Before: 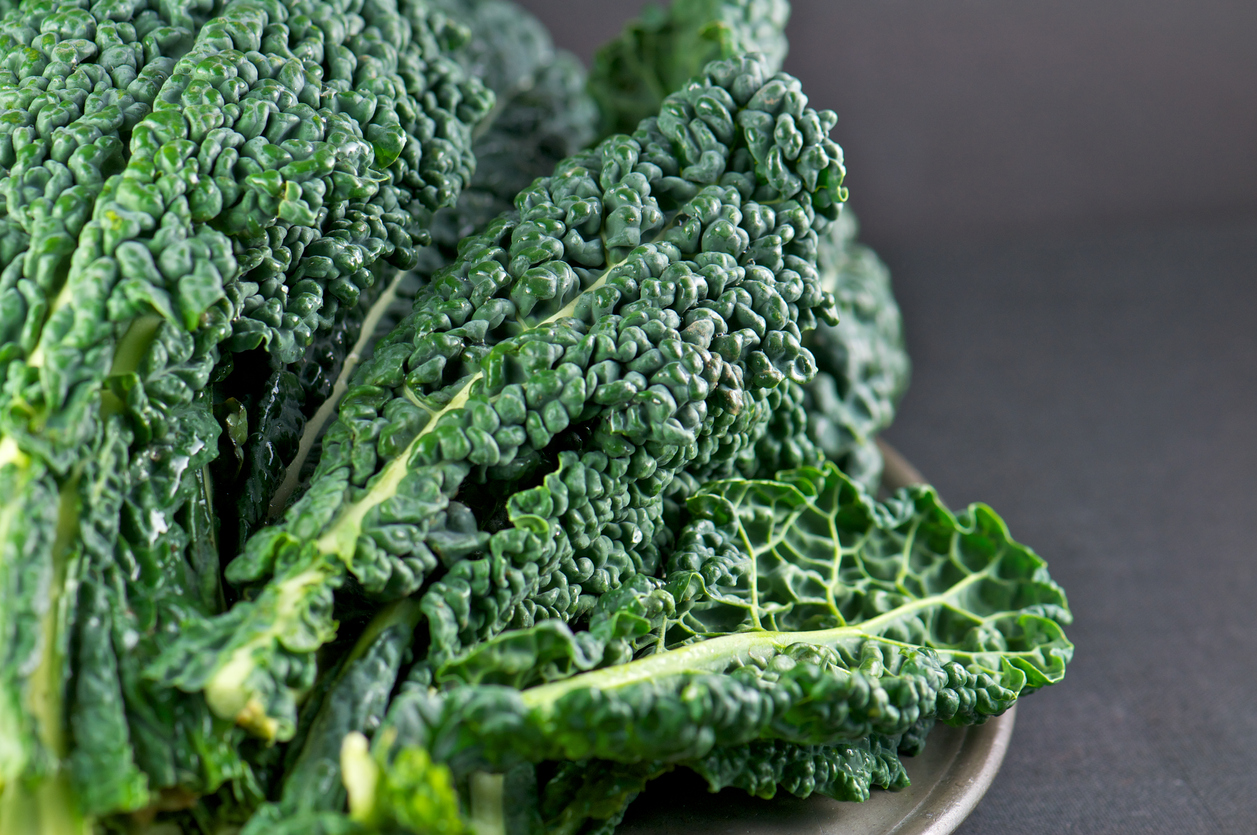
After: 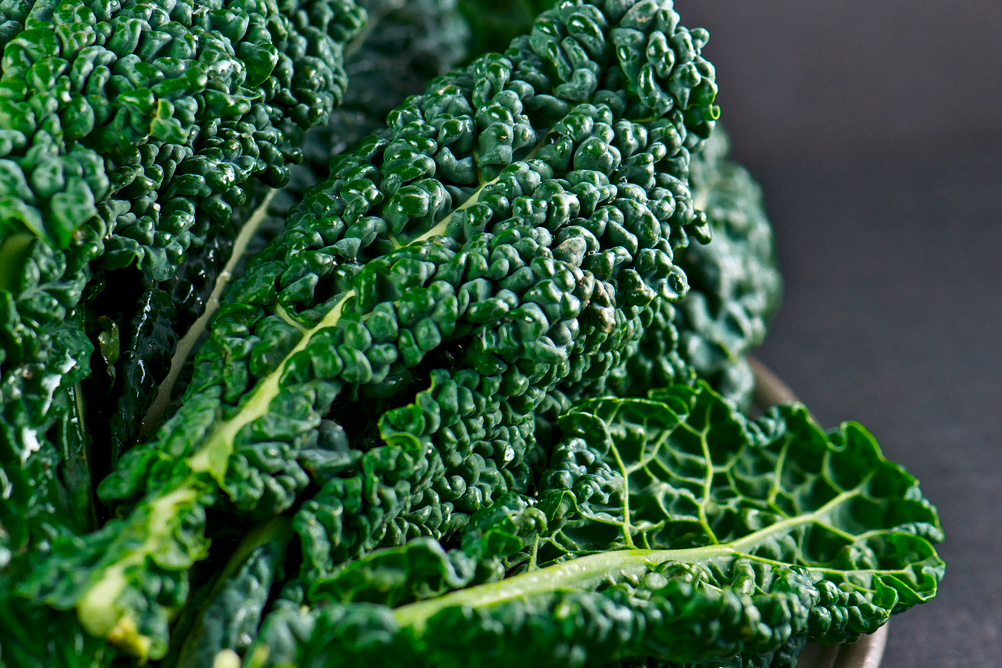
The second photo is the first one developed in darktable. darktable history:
crop and rotate: left 10.189%, top 9.825%, right 10.069%, bottom 10.163%
color zones: curves: ch0 [(0, 0.558) (0.143, 0.548) (0.286, 0.447) (0.429, 0.259) (0.571, 0.5) (0.714, 0.5) (0.857, 0.593) (1, 0.558)]; ch1 [(0, 0.543) (0.01, 0.544) (0.12, 0.492) (0.248, 0.458) (0.5, 0.534) (0.748, 0.5) (0.99, 0.469) (1, 0.543)]; ch2 [(0, 0.507) (0.143, 0.522) (0.286, 0.505) (0.429, 0.5) (0.571, 0.5) (0.714, 0.5) (0.857, 0.5) (1, 0.507)]
contrast brightness saturation: contrast 0.185, saturation 0.307
contrast equalizer: y [[0.502, 0.505, 0.512, 0.529, 0.564, 0.588], [0.5 ×6], [0.502, 0.505, 0.512, 0.529, 0.564, 0.588], [0, 0.001, 0.001, 0.004, 0.008, 0.011], [0, 0.001, 0.001, 0.004, 0.008, 0.011]]
